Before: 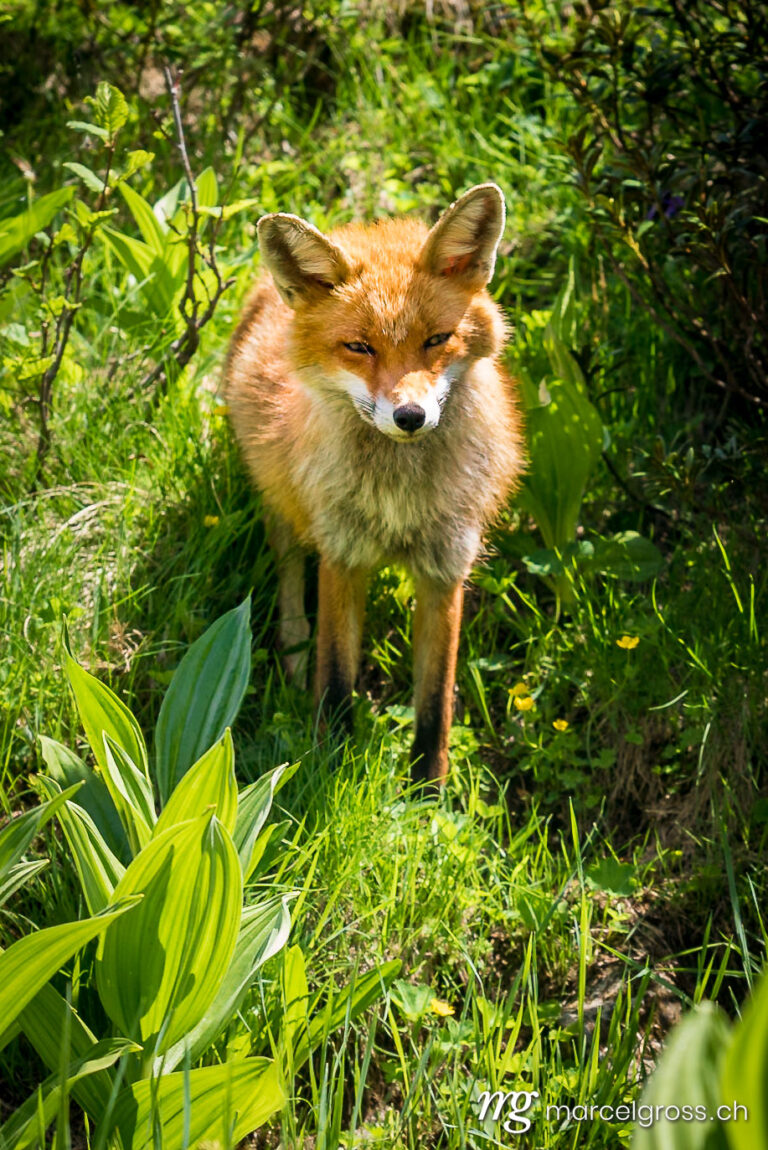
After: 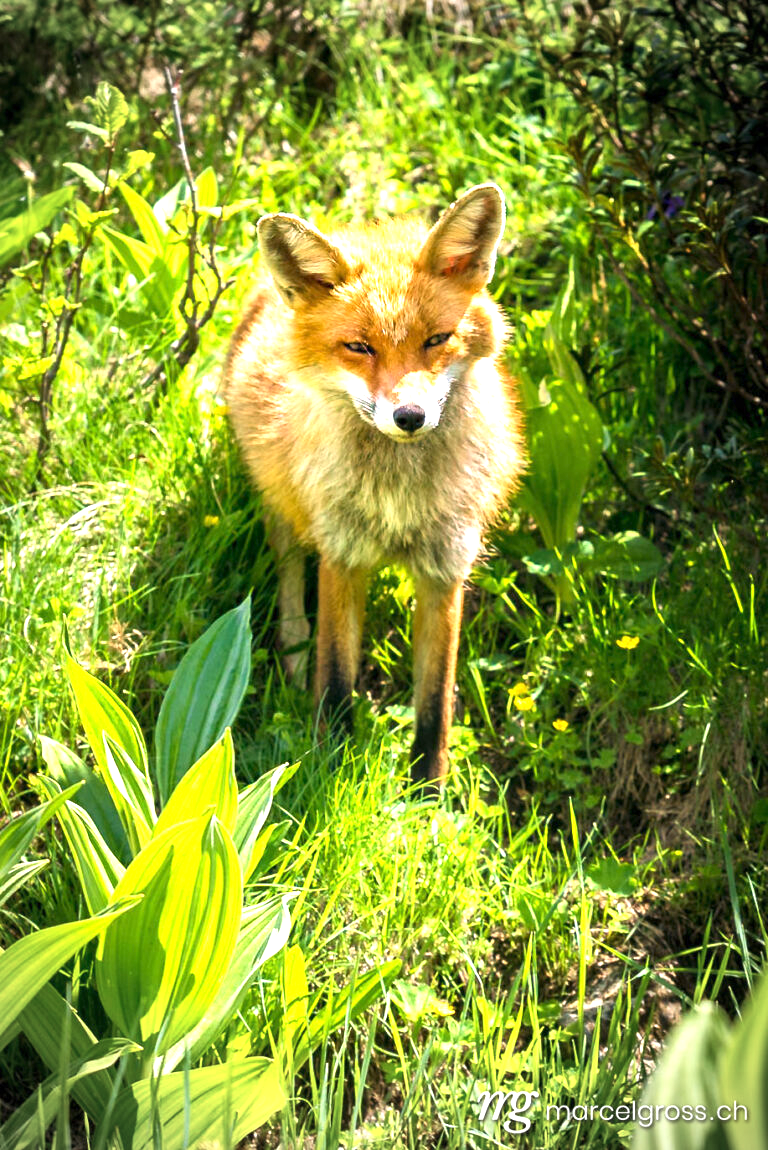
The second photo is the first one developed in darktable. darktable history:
exposure: exposure 1.15 EV, compensate highlight preservation false
vignetting: on, module defaults
